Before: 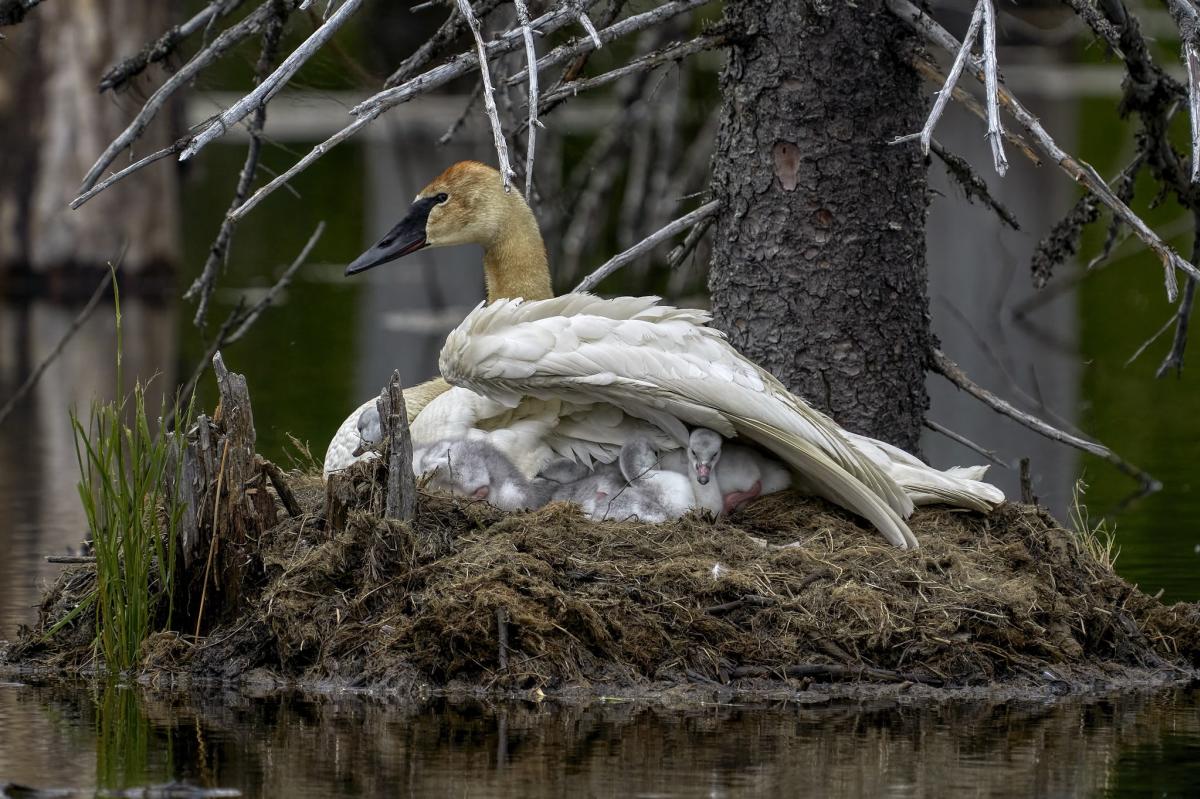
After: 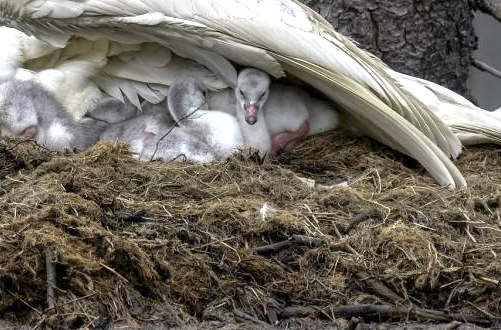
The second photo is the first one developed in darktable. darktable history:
crop: left 37.693%, top 45.181%, right 20.511%, bottom 13.43%
exposure: exposure 0.606 EV, compensate highlight preservation false
shadows and highlights: highlights color adjustment 0.608%, soften with gaussian
